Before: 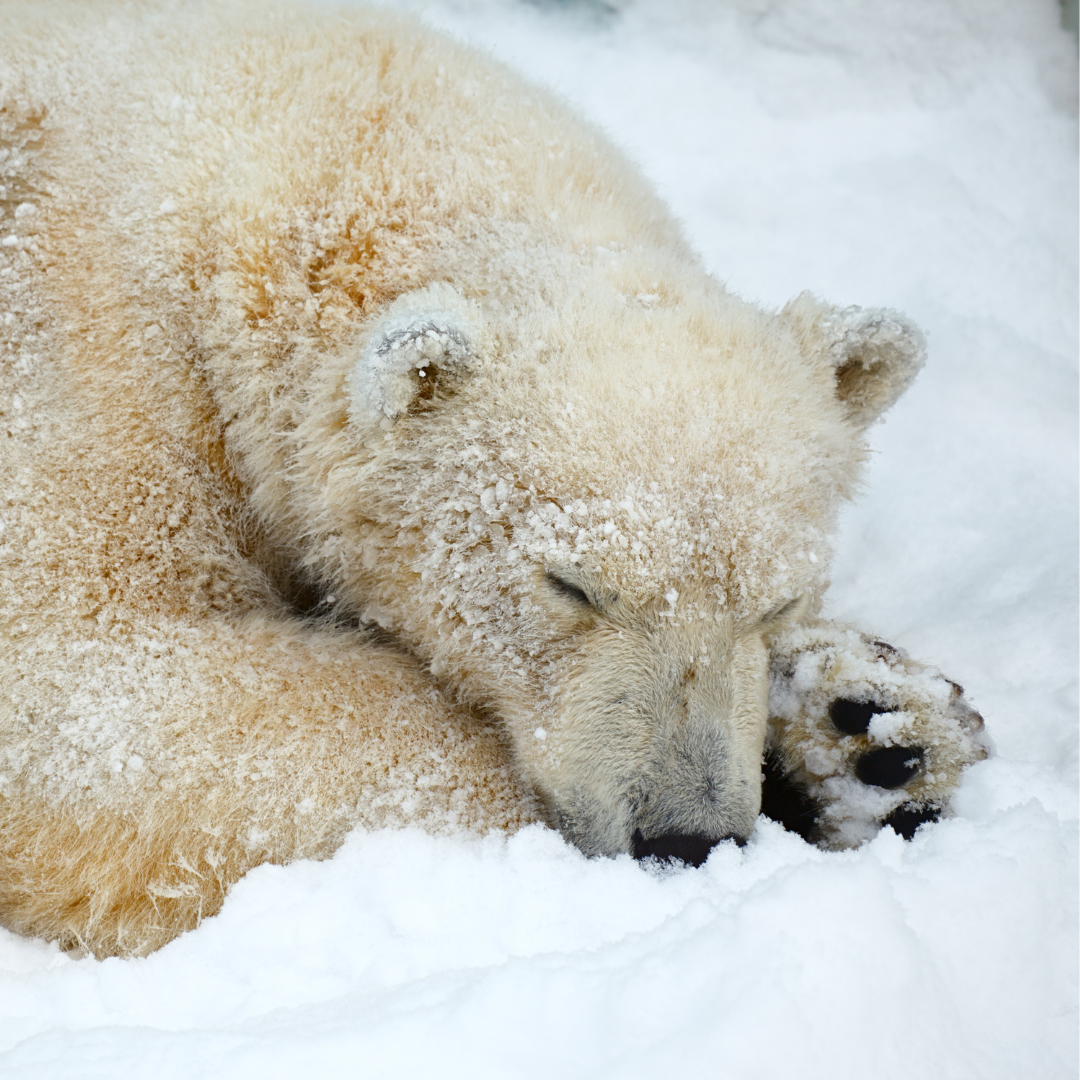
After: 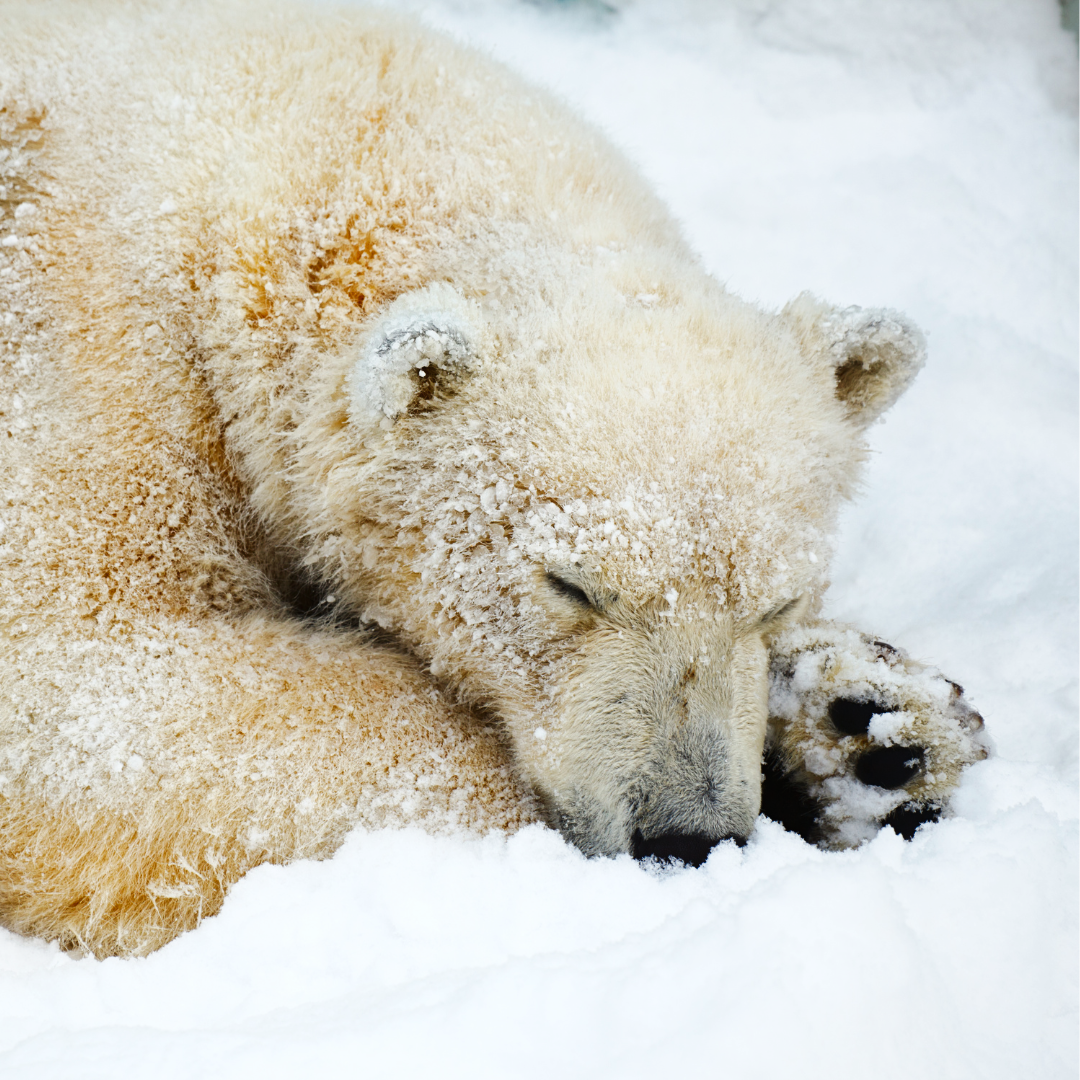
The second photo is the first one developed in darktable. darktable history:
tone curve: curves: ch0 [(0, 0) (0.003, 0.009) (0.011, 0.013) (0.025, 0.019) (0.044, 0.029) (0.069, 0.04) (0.1, 0.053) (0.136, 0.08) (0.177, 0.114) (0.224, 0.151) (0.277, 0.207) (0.335, 0.267) (0.399, 0.35) (0.468, 0.442) (0.543, 0.545) (0.623, 0.656) (0.709, 0.752) (0.801, 0.843) (0.898, 0.932) (1, 1)], preserve colors none
